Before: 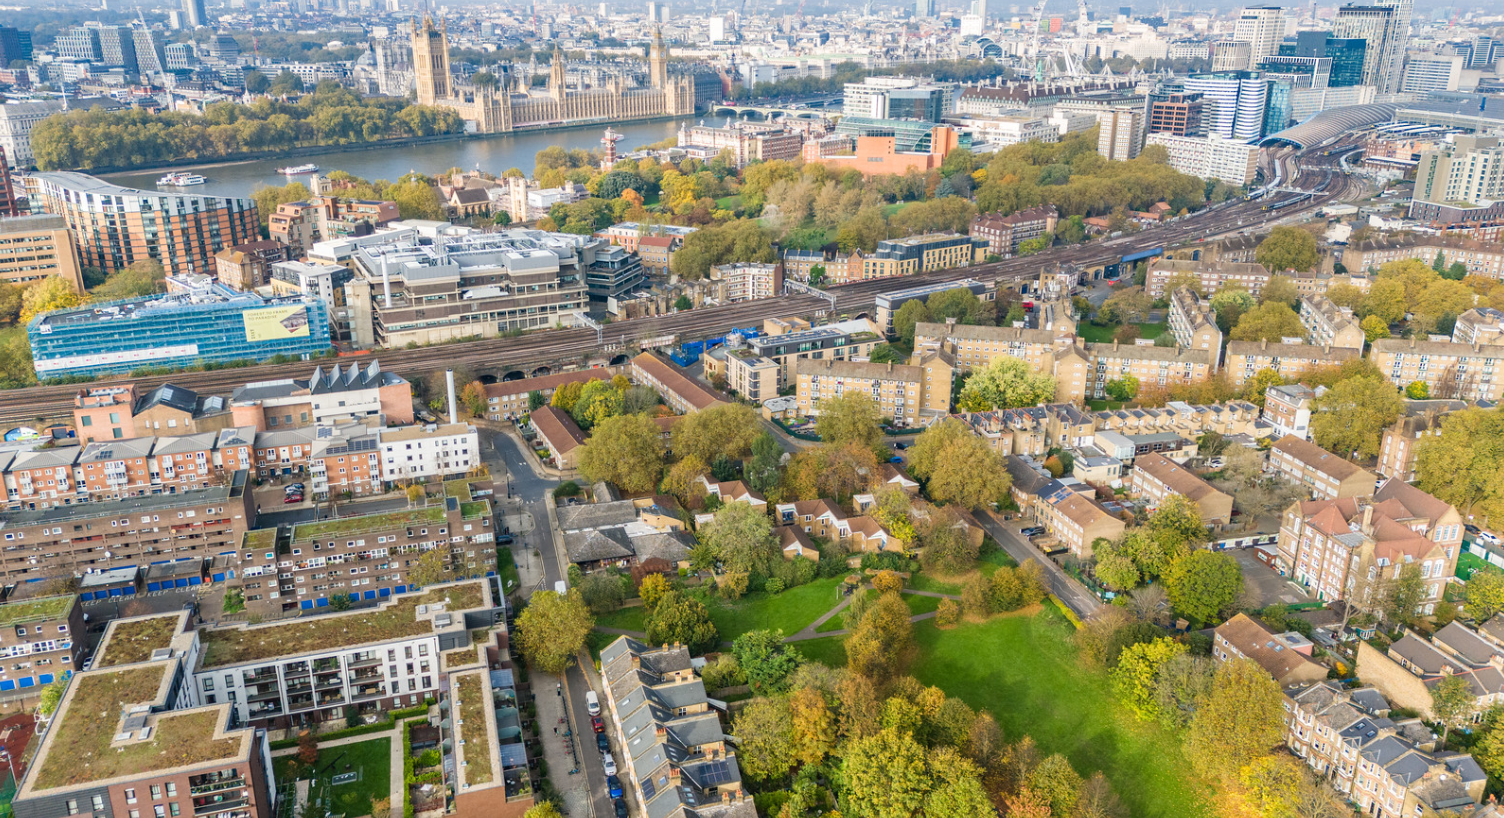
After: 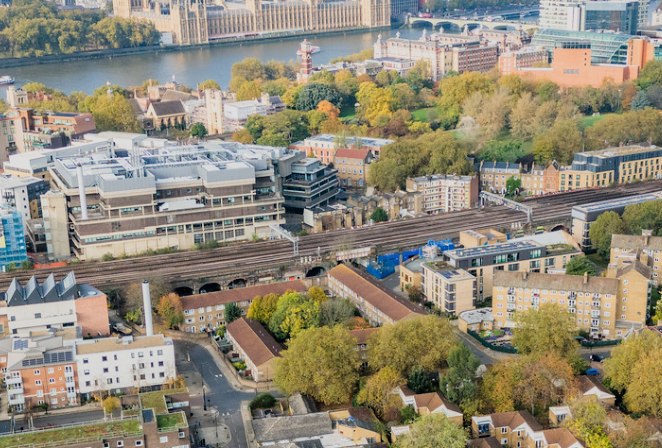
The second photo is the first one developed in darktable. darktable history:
filmic rgb: black relative exposure -7.75 EV, white relative exposure 4.4 EV, threshold 3 EV, hardness 3.76, latitude 50%, contrast 1.1, color science v5 (2021), contrast in shadows safe, contrast in highlights safe, enable highlight reconstruction true
crop: left 20.248%, top 10.86%, right 35.675%, bottom 34.321%
